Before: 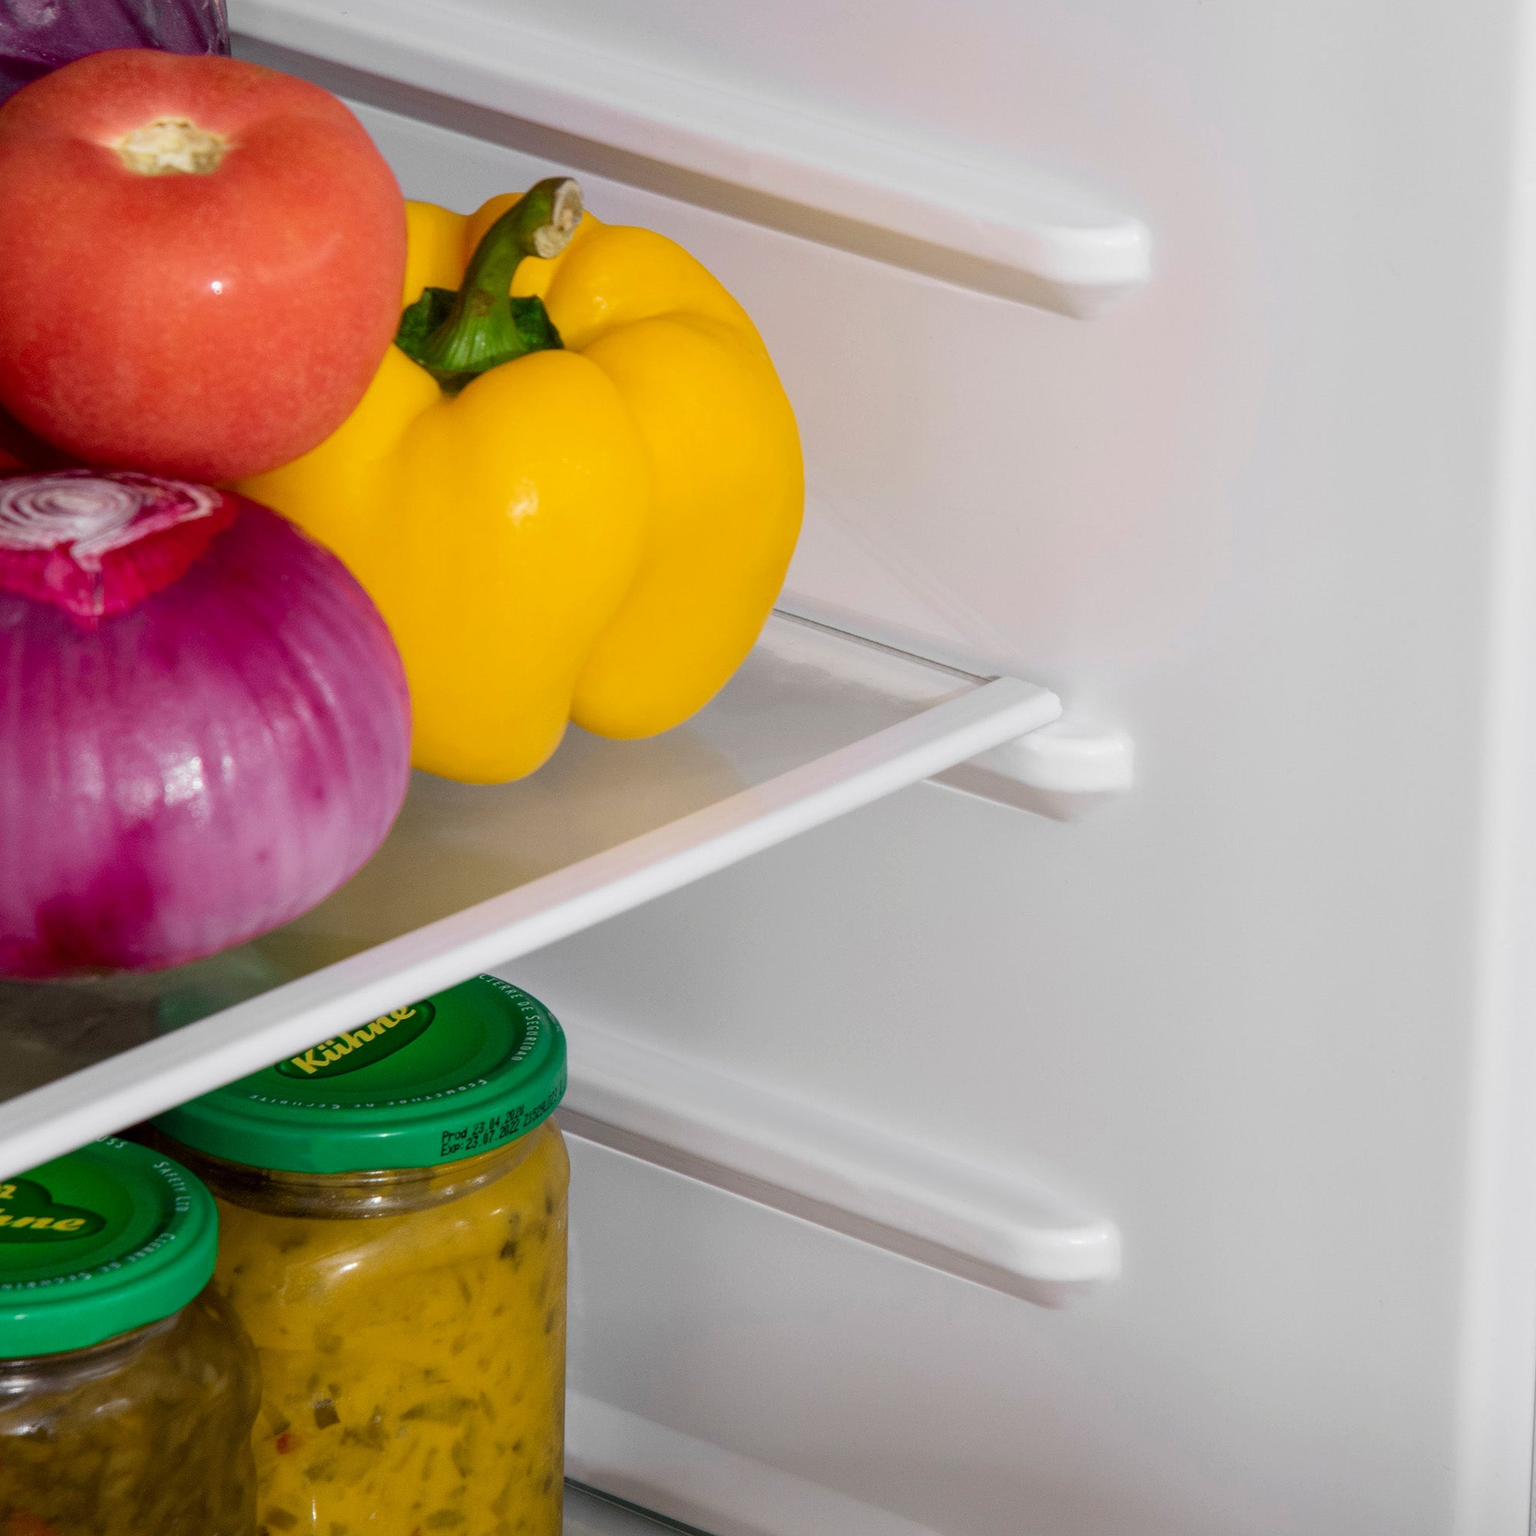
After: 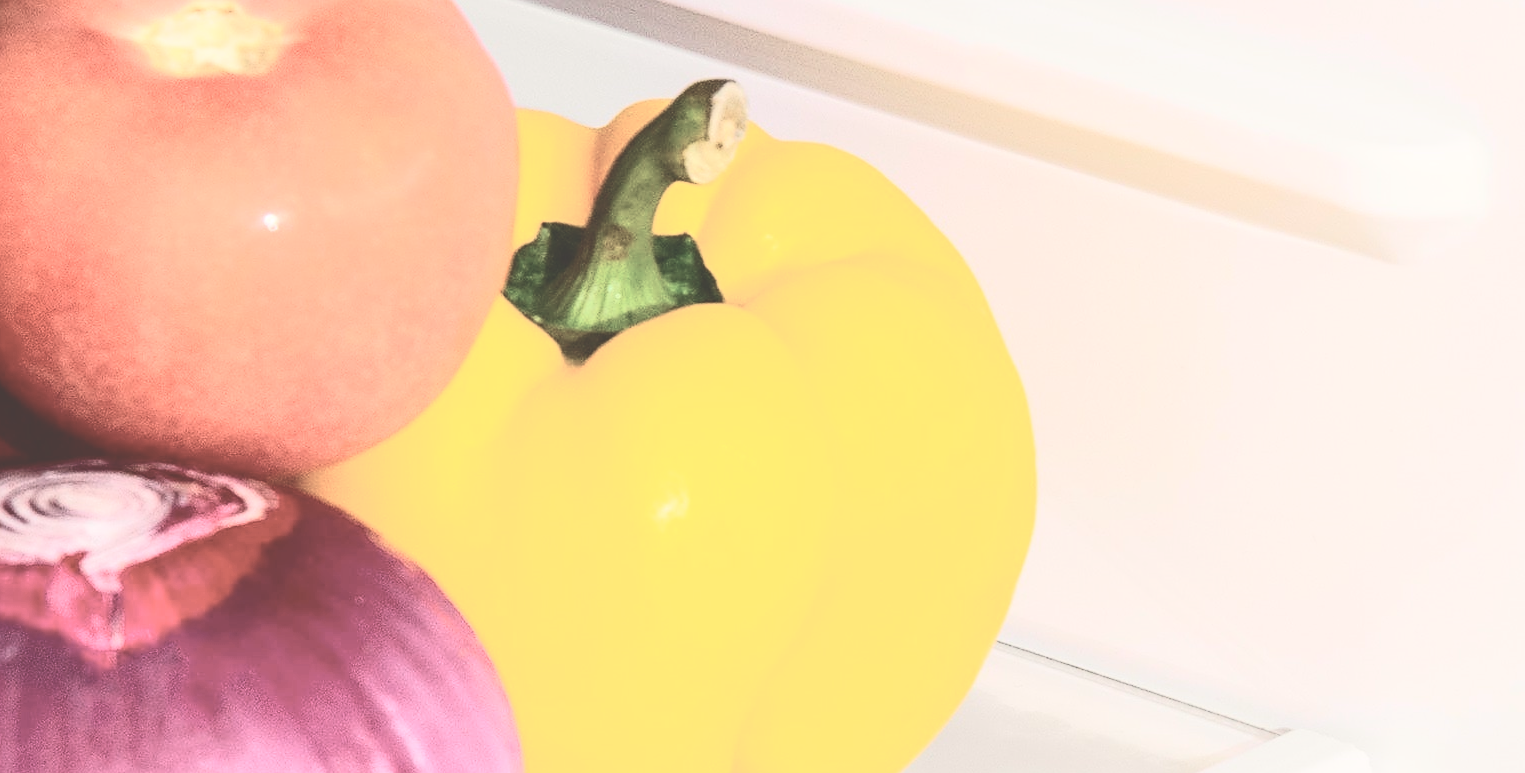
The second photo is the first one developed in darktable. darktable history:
tone equalizer: edges refinement/feathering 500, mask exposure compensation -1.24 EV, preserve details no
sharpen: on, module defaults
crop: left 0.56%, top 7.631%, right 23.168%, bottom 53.702%
color correction: highlights a* 0.522, highlights b* 2.74, saturation 1.06
contrast brightness saturation: contrast 0.433, brightness 0.559, saturation -0.198
tone curve: curves: ch0 [(0, 0) (0.003, 0.231) (0.011, 0.231) (0.025, 0.231) (0.044, 0.231) (0.069, 0.231) (0.1, 0.234) (0.136, 0.239) (0.177, 0.243) (0.224, 0.247) (0.277, 0.265) (0.335, 0.311) (0.399, 0.389) (0.468, 0.507) (0.543, 0.634) (0.623, 0.74) (0.709, 0.83) (0.801, 0.889) (0.898, 0.93) (1, 1)], color space Lab, independent channels, preserve colors none
exposure: black level correction -0.025, exposure -0.117 EV, compensate highlight preservation false
